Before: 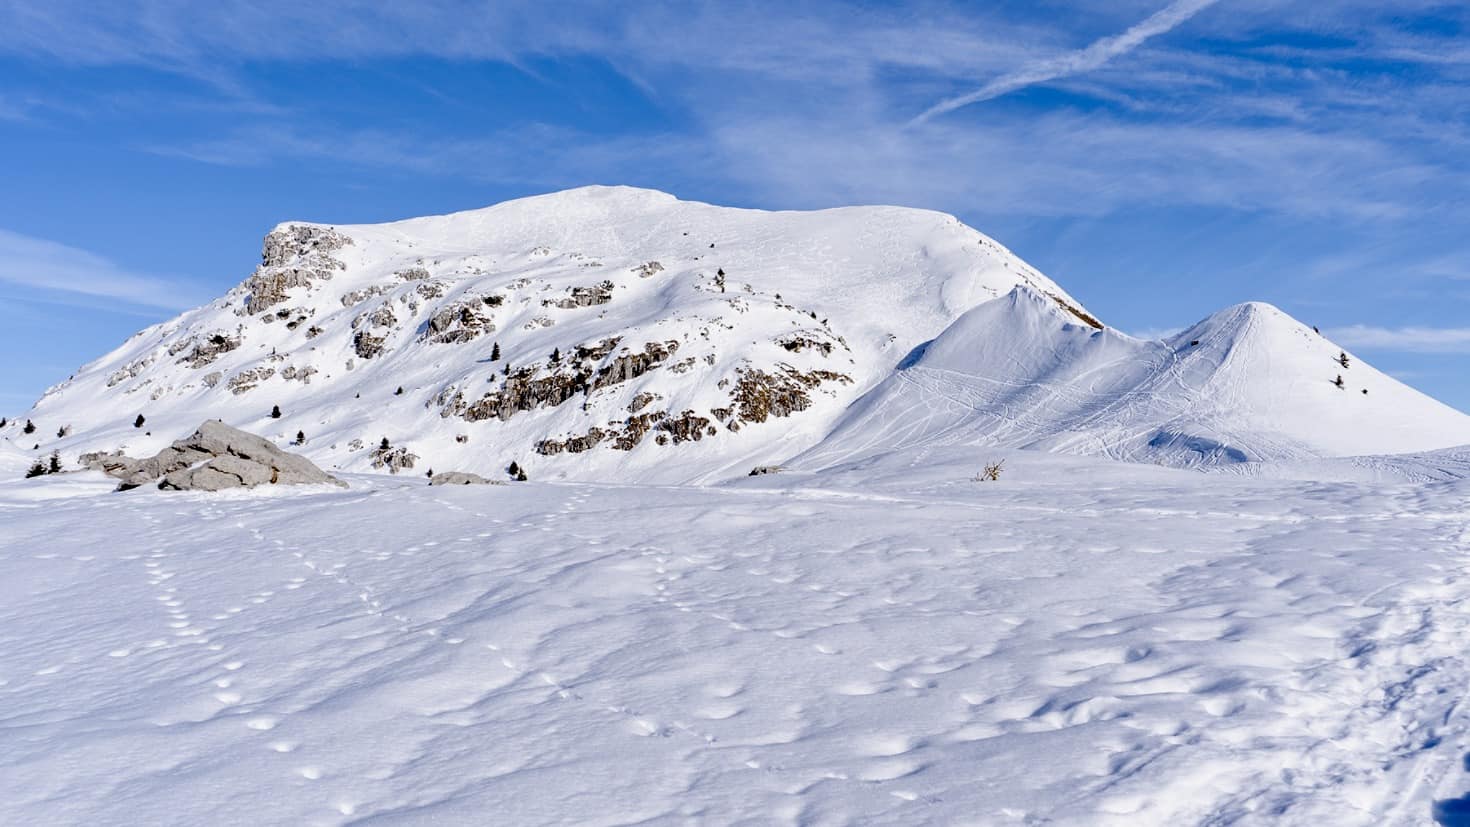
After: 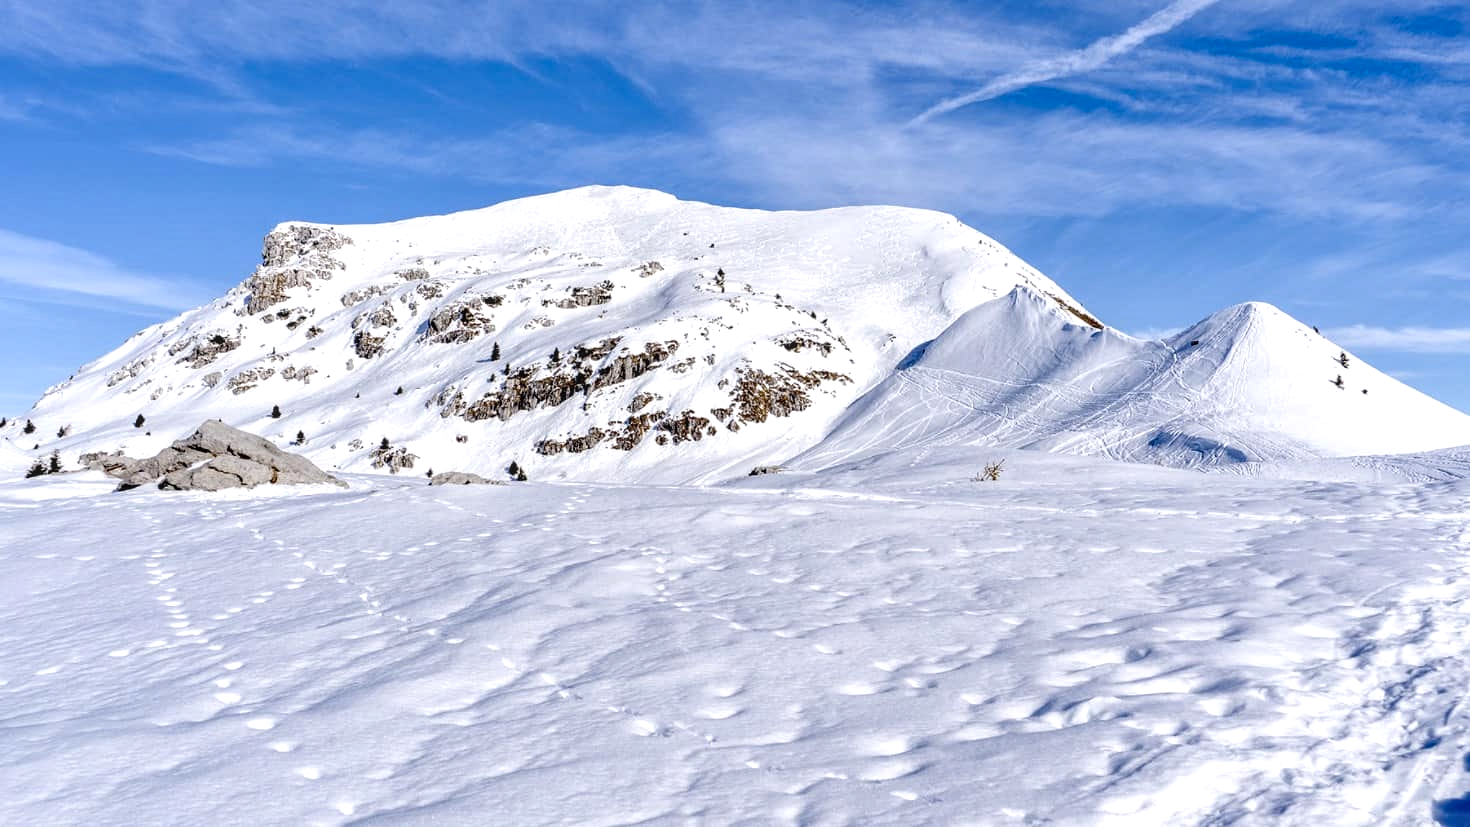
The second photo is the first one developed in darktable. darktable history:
local contrast: detail 130%
exposure: exposure 0.3 EV, compensate highlight preservation false
